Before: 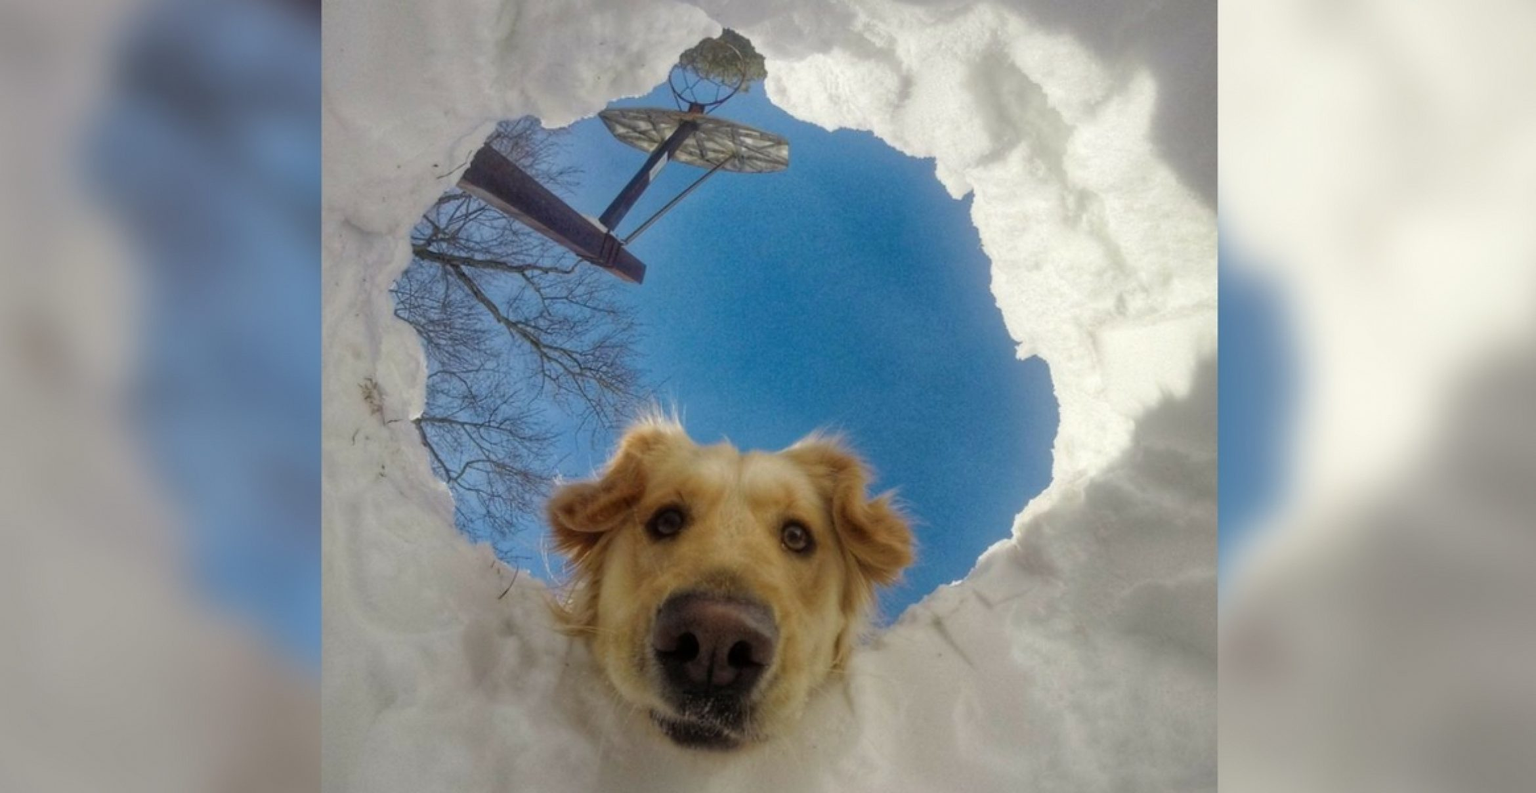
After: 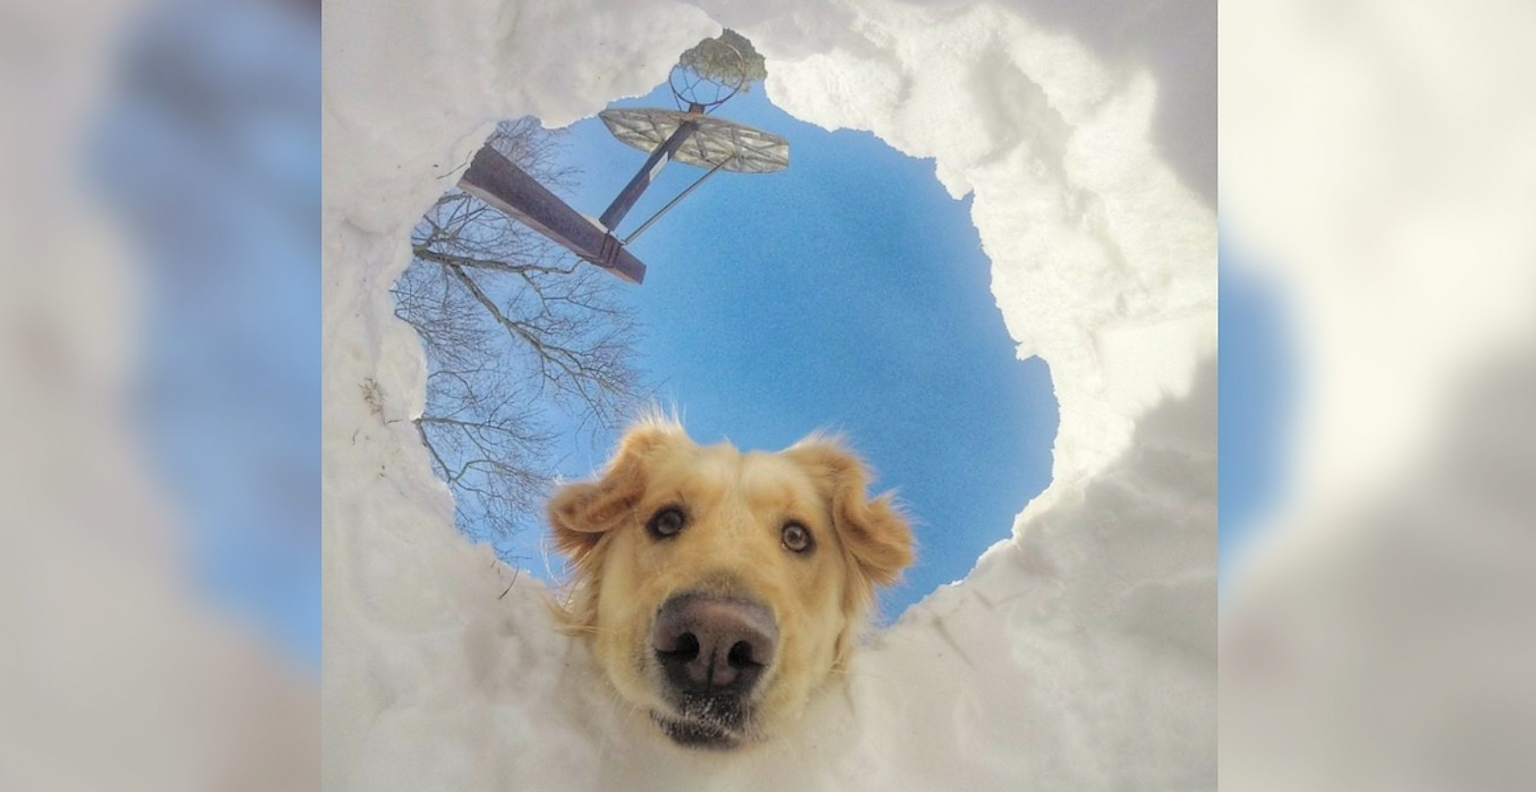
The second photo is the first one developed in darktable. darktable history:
sharpen: on, module defaults
contrast brightness saturation: brightness 0.28
